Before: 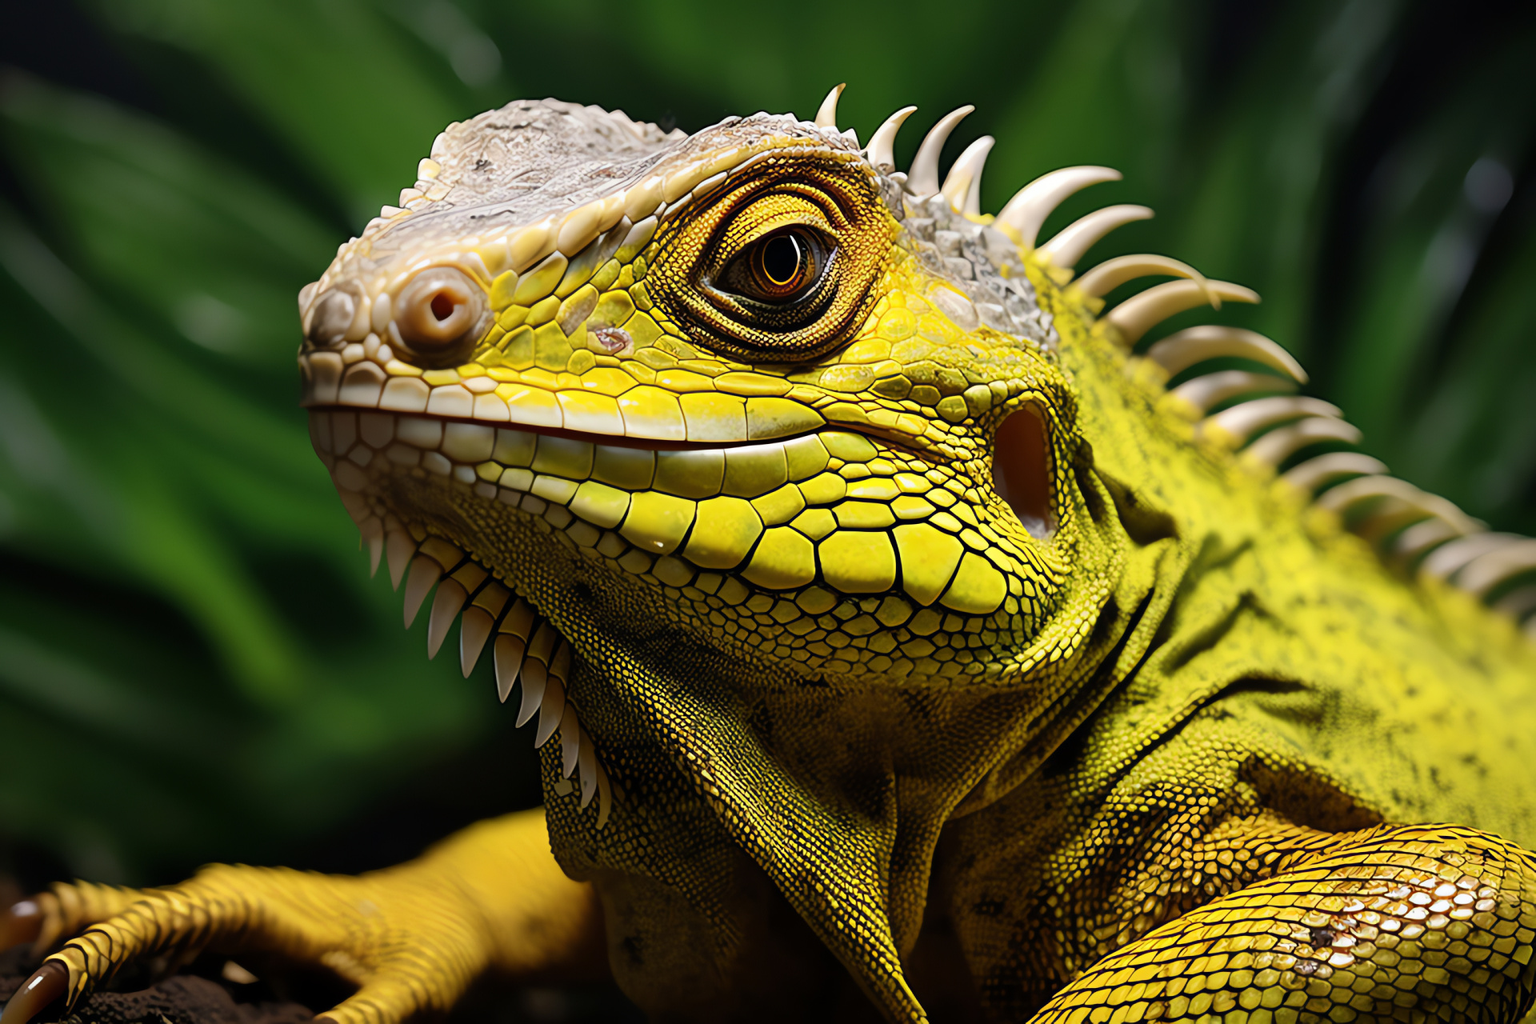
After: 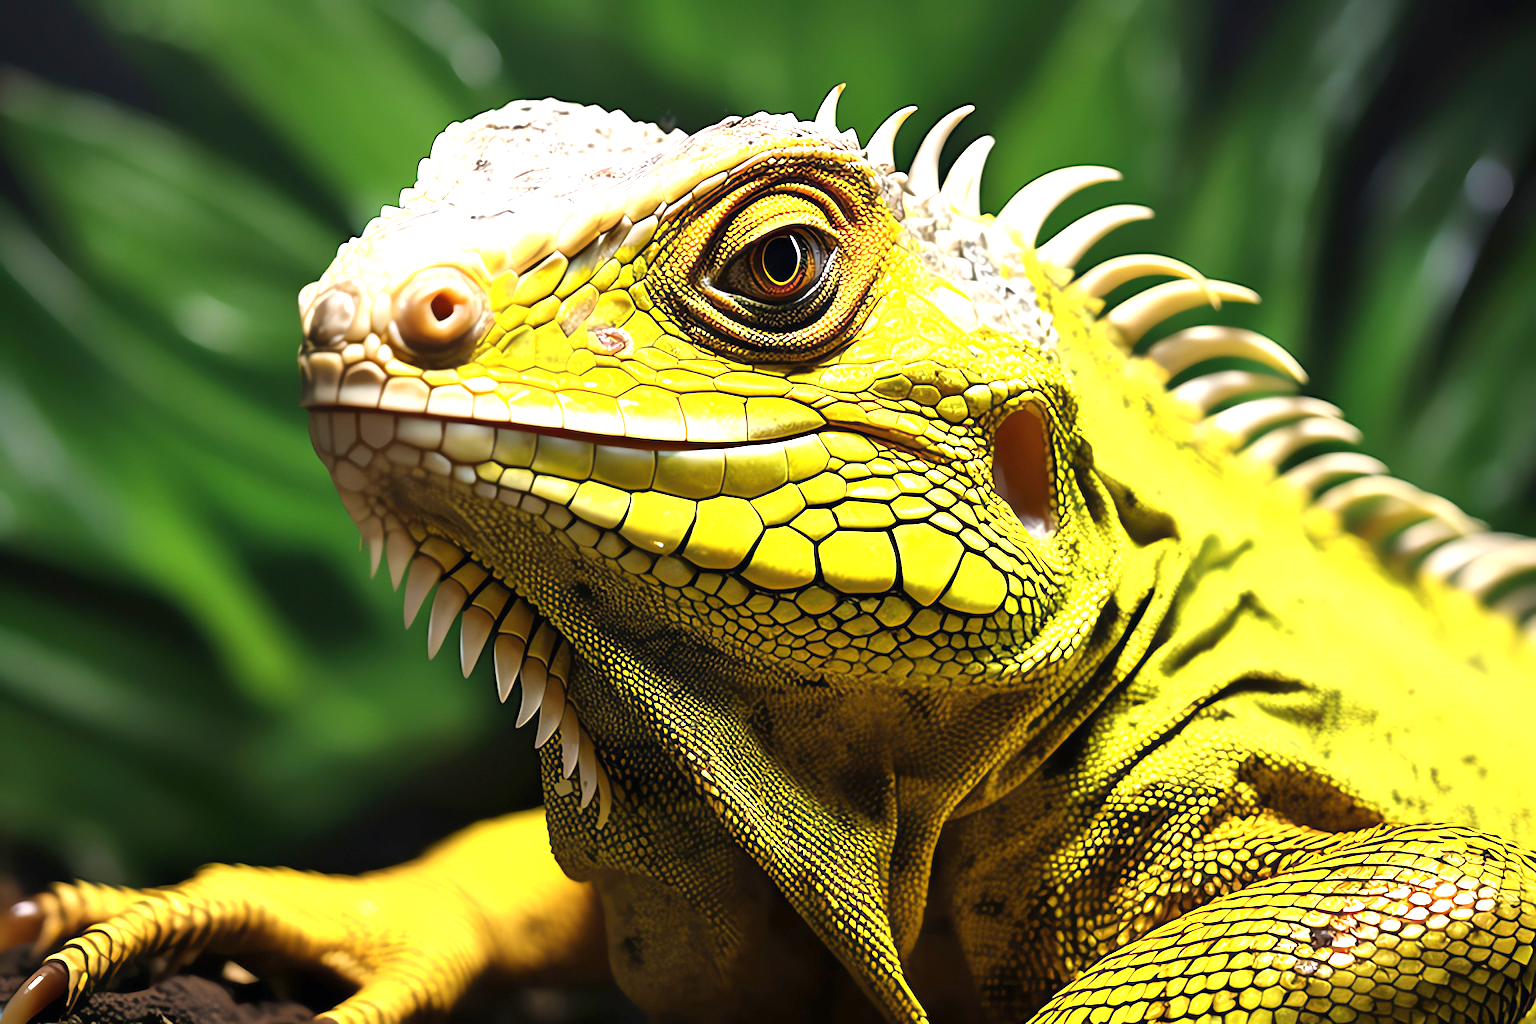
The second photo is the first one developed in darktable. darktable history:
exposure: black level correction 0, exposure 1.412 EV, compensate highlight preservation false
